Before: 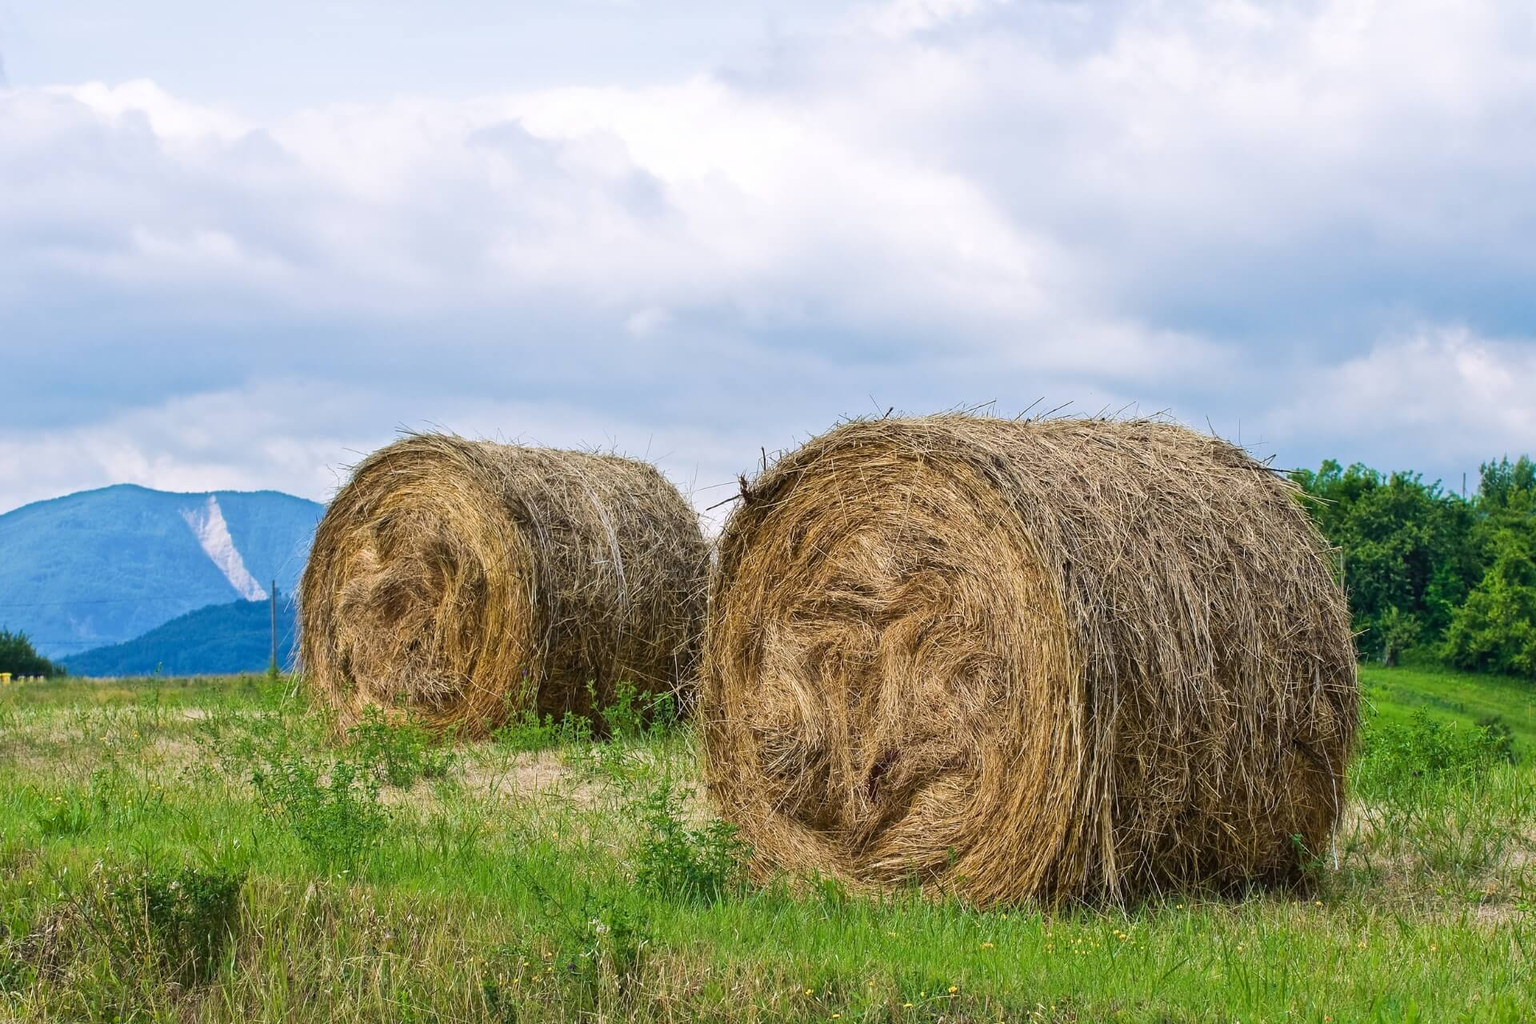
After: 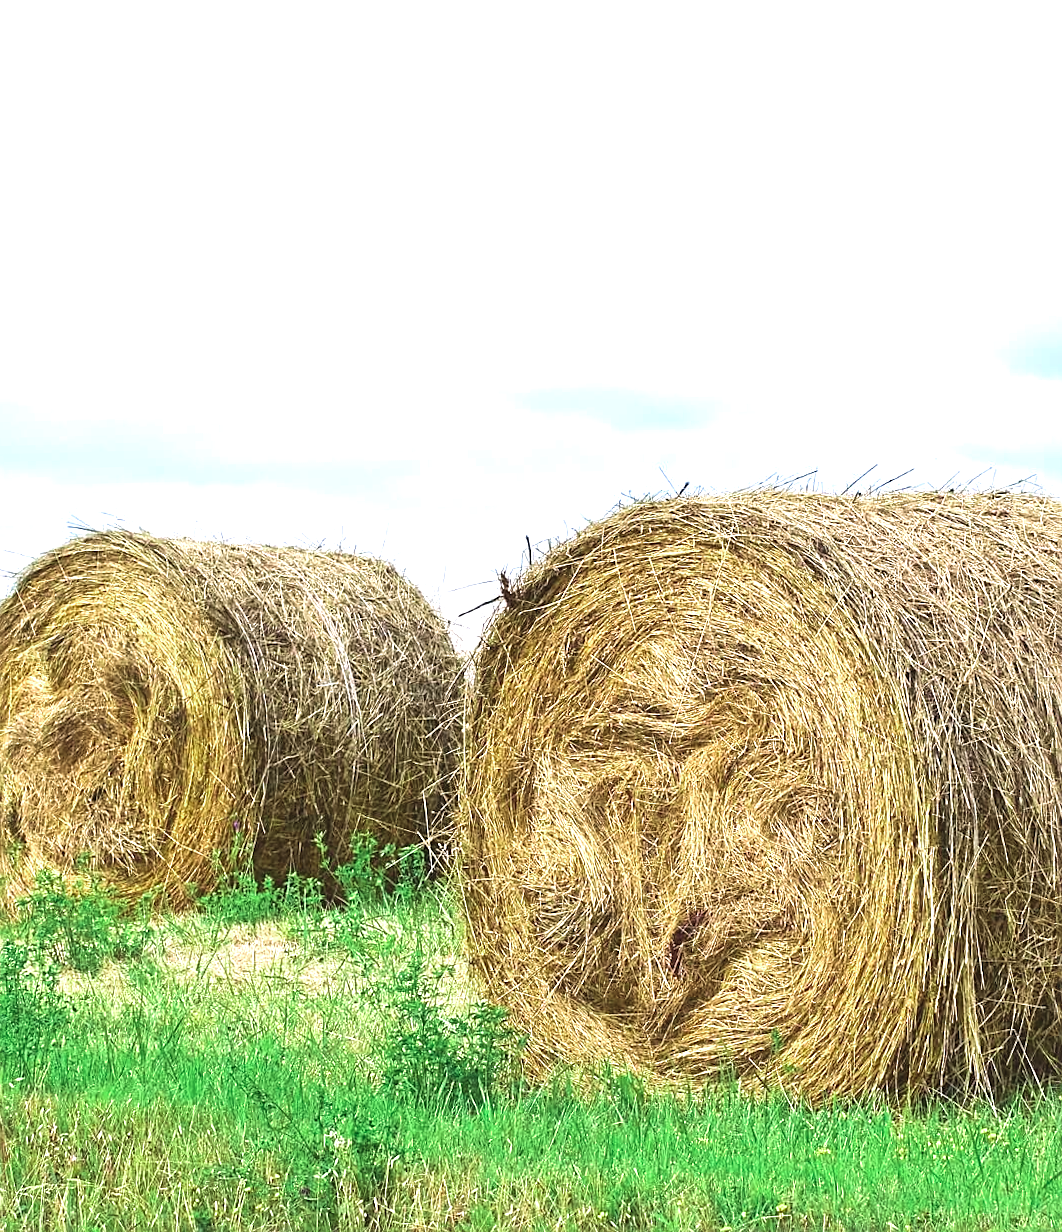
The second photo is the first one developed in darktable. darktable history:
exposure: black level correction -0.005, exposure 1 EV, compensate highlight preservation false
crop: left 21.674%, right 22.086%
rotate and perspective: rotation -1.42°, crop left 0.016, crop right 0.984, crop top 0.035, crop bottom 0.965
sharpen: on, module defaults
velvia: on, module defaults
color zones: curves: ch2 [(0, 0.5) (0.143, 0.517) (0.286, 0.571) (0.429, 0.522) (0.571, 0.5) (0.714, 0.5) (0.857, 0.5) (1, 0.5)]
